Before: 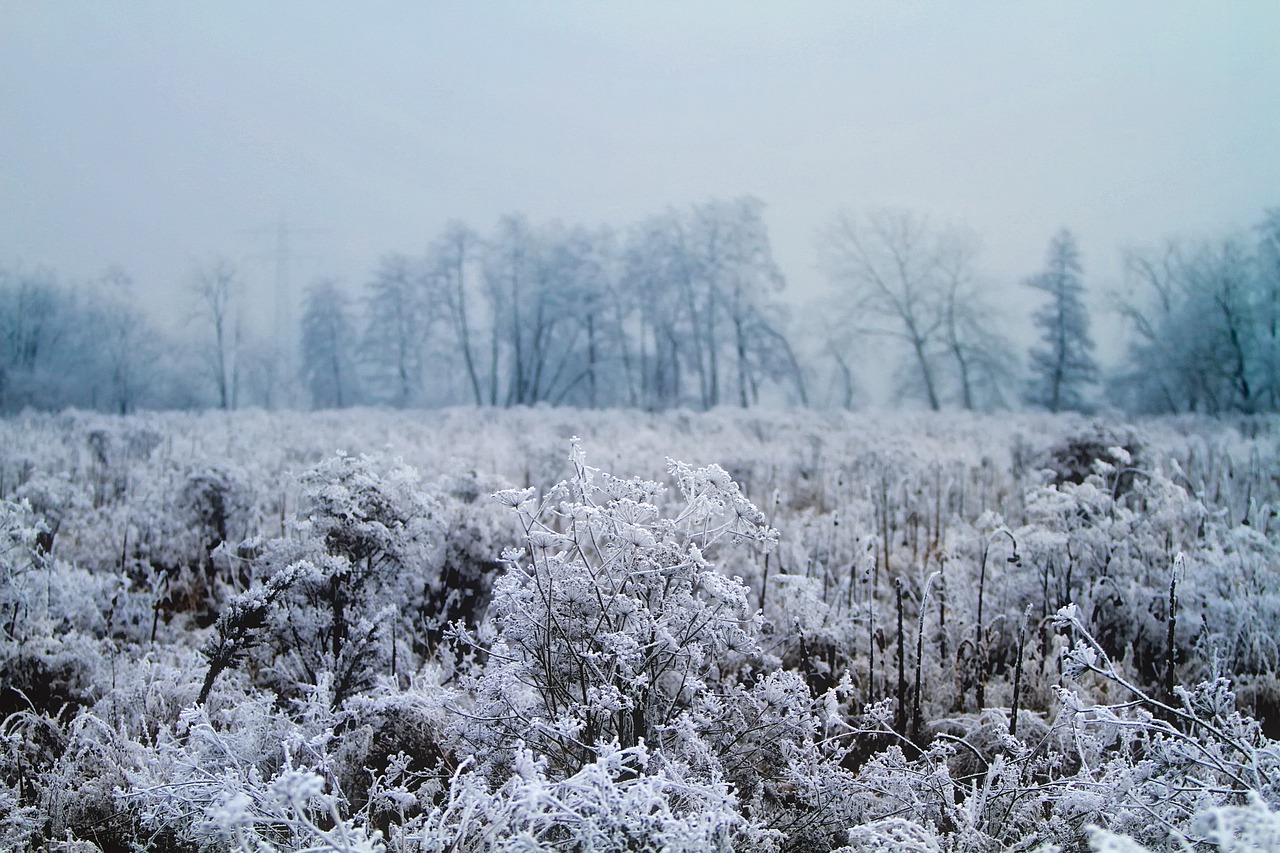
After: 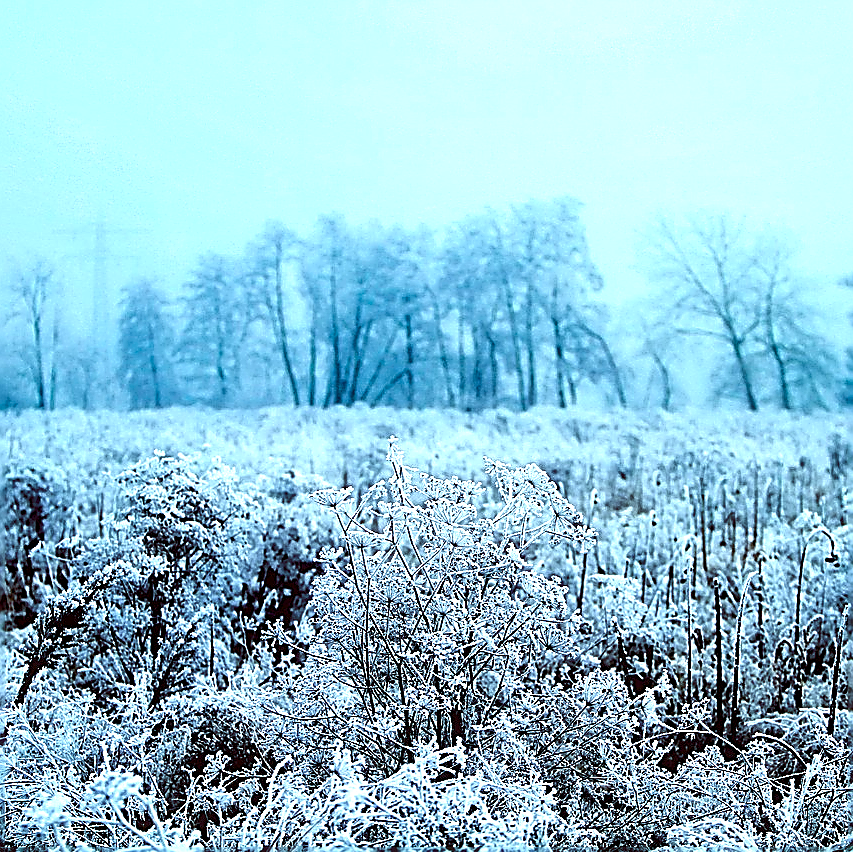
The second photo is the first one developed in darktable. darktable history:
crop and rotate: left 14.292%, right 19.041%
color balance rgb: shadows lift › luminance -7.7%, shadows lift › chroma 2.13%, shadows lift › hue 200.79°, power › luminance -7.77%, power › chroma 2.27%, power › hue 220.69°, highlights gain › luminance 15.15%, highlights gain › chroma 4%, highlights gain › hue 209.35°, global offset › luminance -0.21%, global offset › chroma 0.27%, perceptual saturation grading › global saturation 24.42%, perceptual saturation grading › highlights -24.42%, perceptual saturation grading › mid-tones 24.42%, perceptual saturation grading › shadows 40%, perceptual brilliance grading › global brilliance -5%, perceptual brilliance grading › highlights 24.42%, perceptual brilliance grading › mid-tones 7%, perceptual brilliance grading › shadows -5%
sharpen: amount 2
